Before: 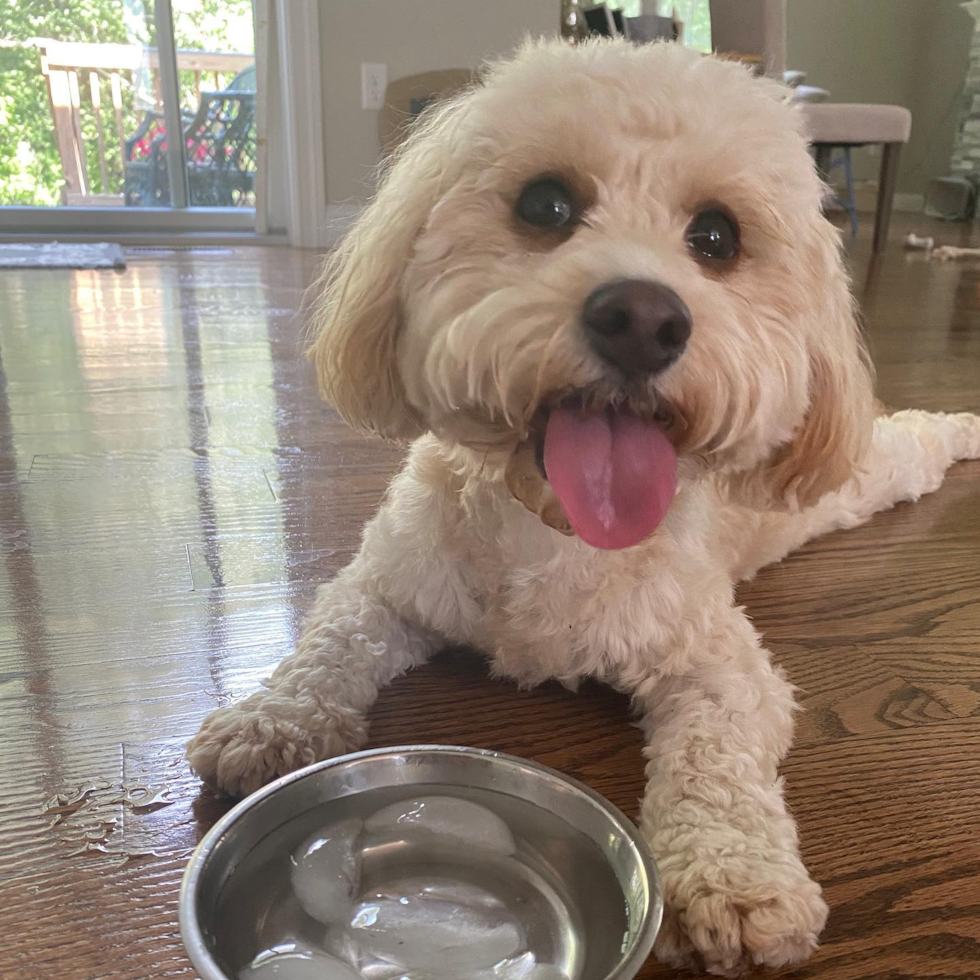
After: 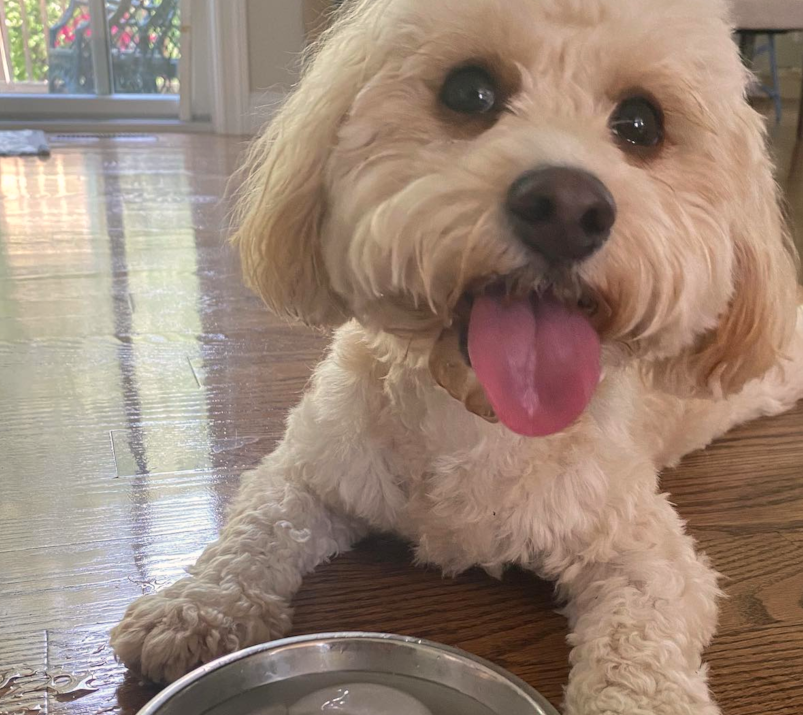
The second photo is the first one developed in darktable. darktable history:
crop: left 7.795%, top 11.561%, right 10.174%, bottom 15.4%
color balance rgb: highlights gain › chroma 1.058%, highlights gain › hue 60.01°, perceptual saturation grading › global saturation 0.134%, global vibrance 14.95%
